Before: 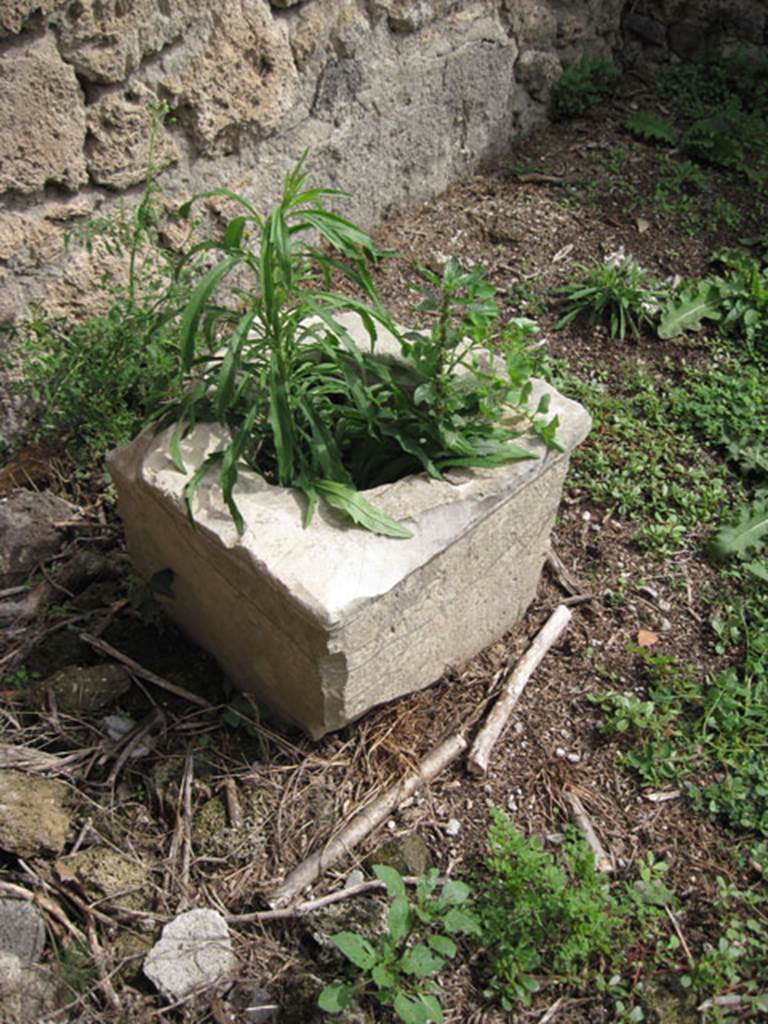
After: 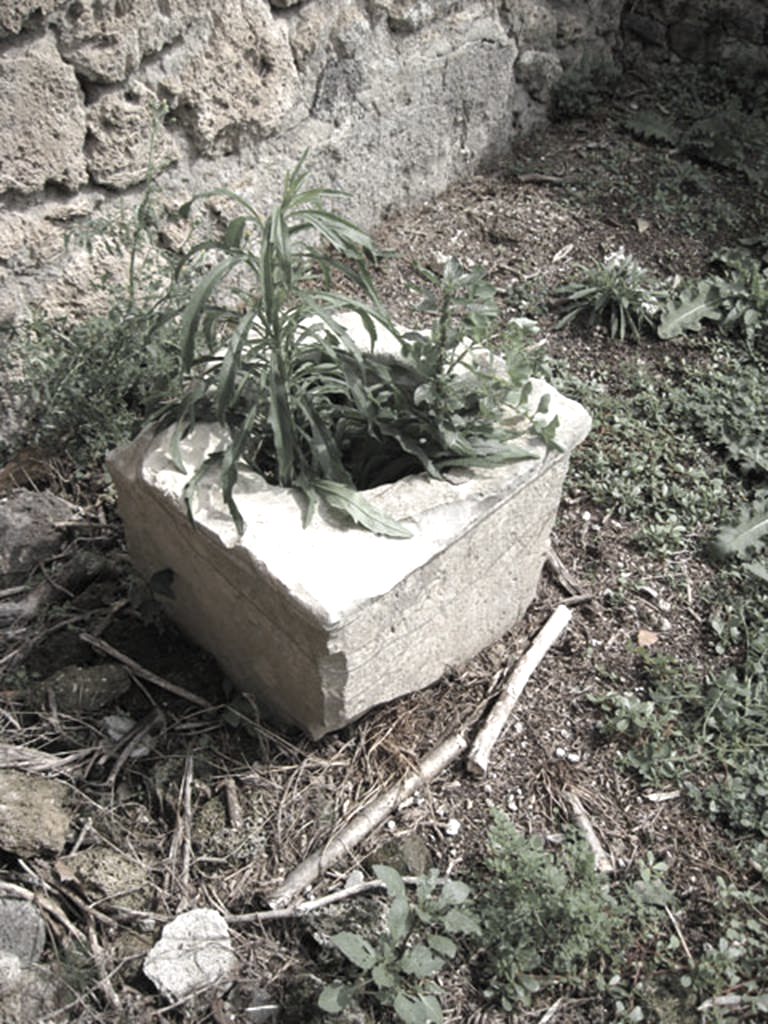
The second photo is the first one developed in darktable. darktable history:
color zones: curves: ch0 [(0, 0.613) (0.01, 0.613) (0.245, 0.448) (0.498, 0.529) (0.642, 0.665) (0.879, 0.777) (0.99, 0.613)]; ch1 [(0, 0.035) (0.121, 0.189) (0.259, 0.197) (0.415, 0.061) (0.589, 0.022) (0.732, 0.022) (0.857, 0.026) (0.991, 0.053)]
exposure: black level correction 0, exposure 0.6 EV, compensate highlight preservation false
